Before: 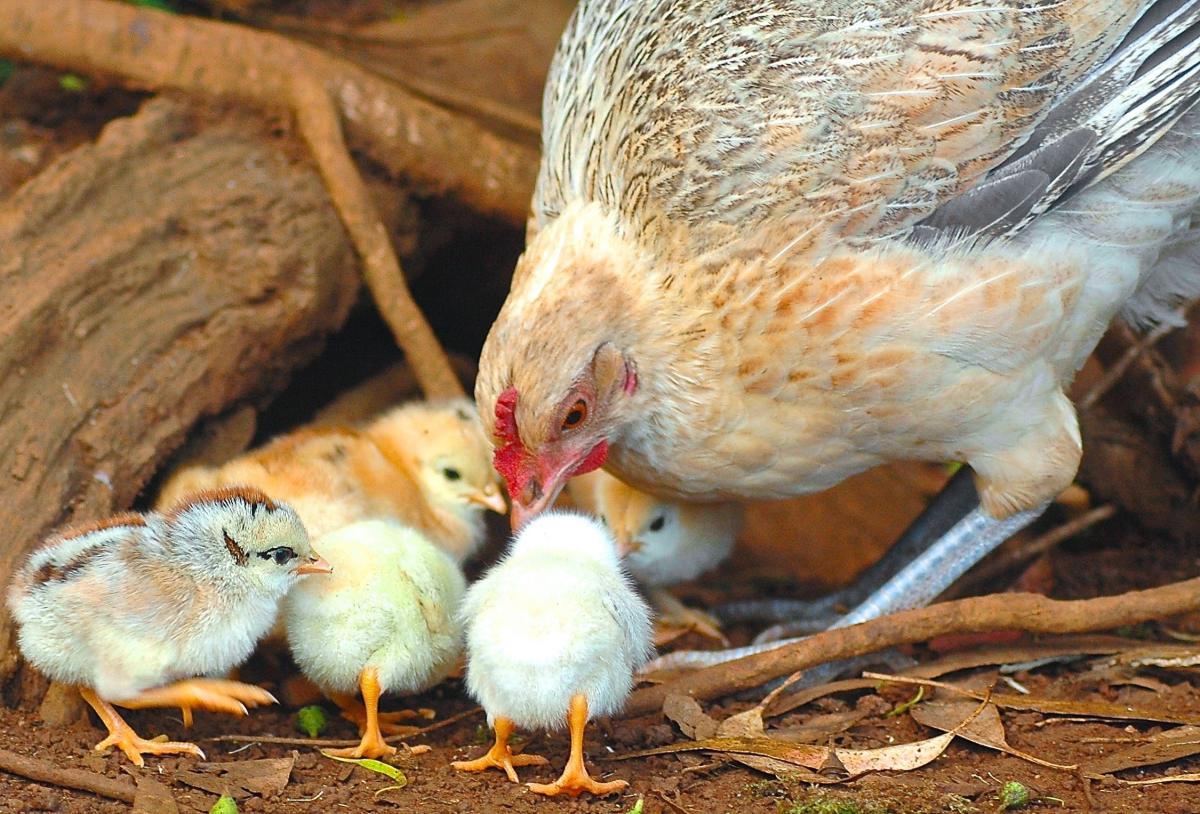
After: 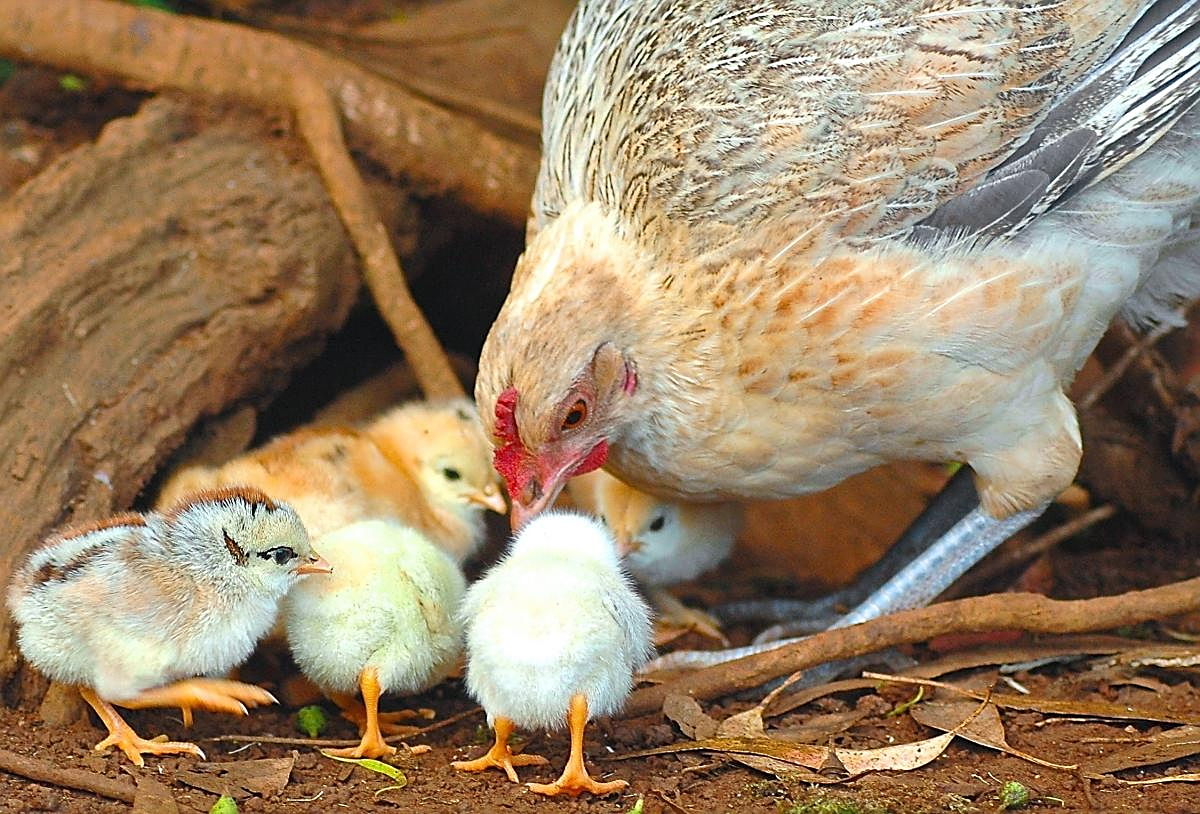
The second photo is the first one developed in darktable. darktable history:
sharpen: amount 0.491
